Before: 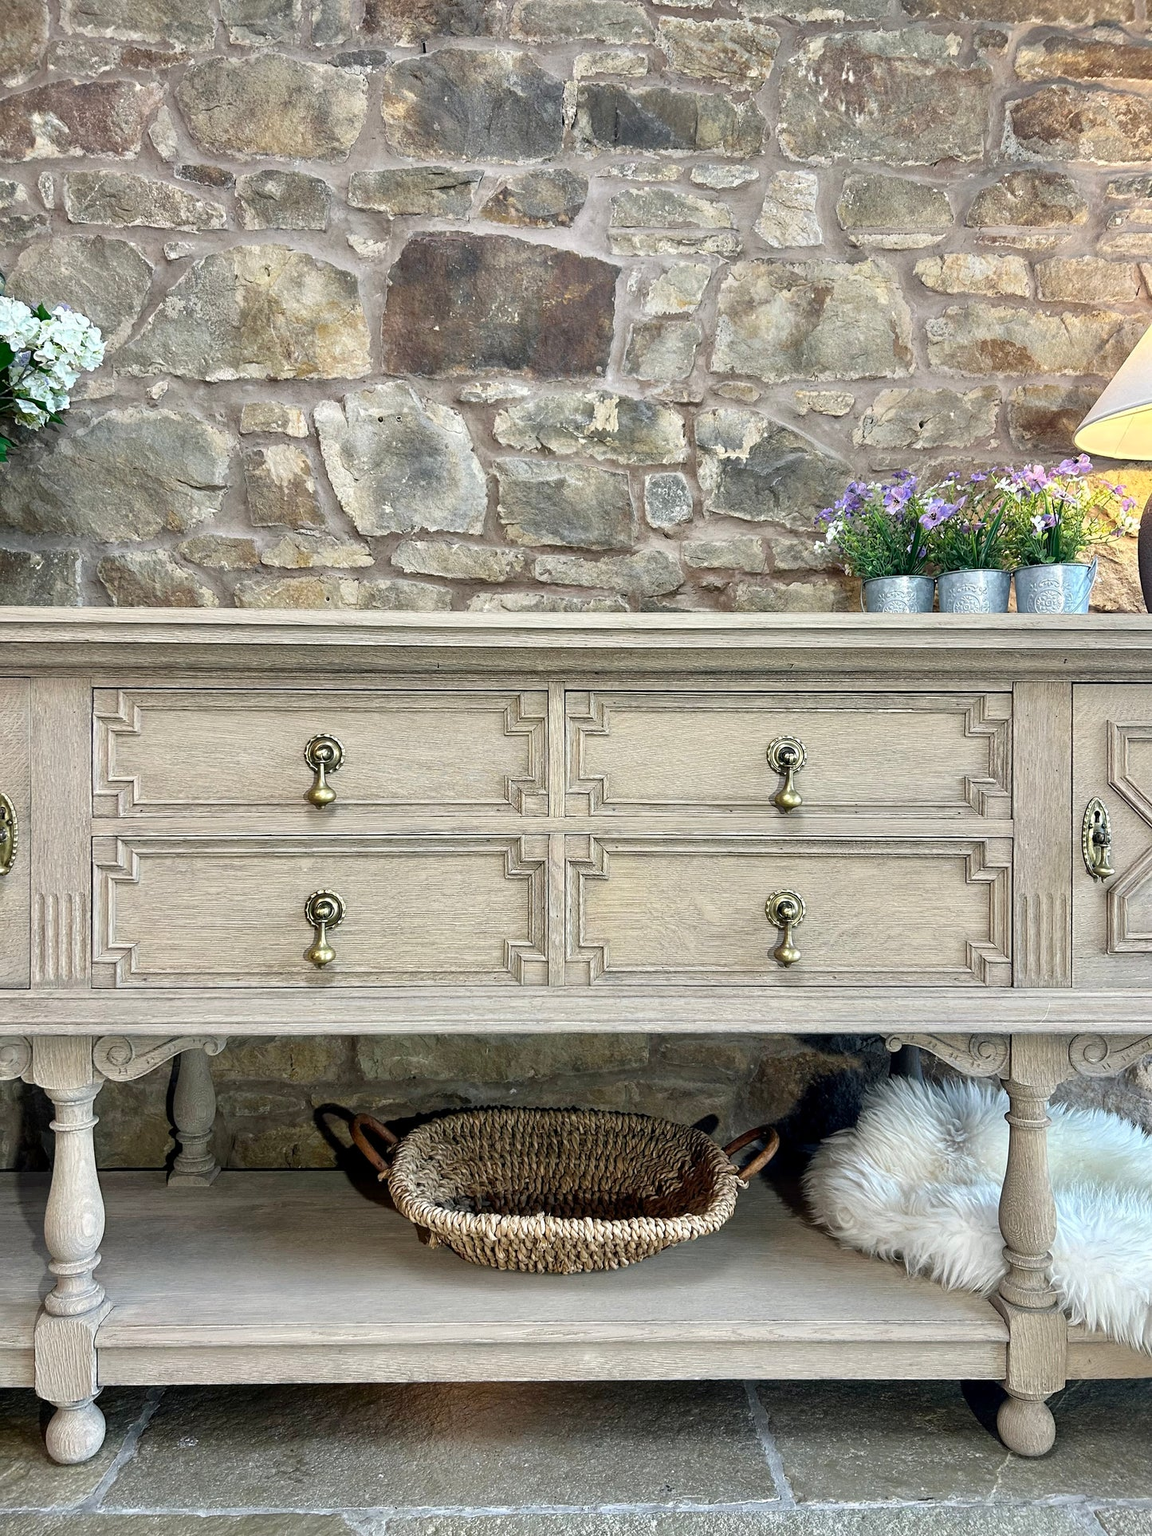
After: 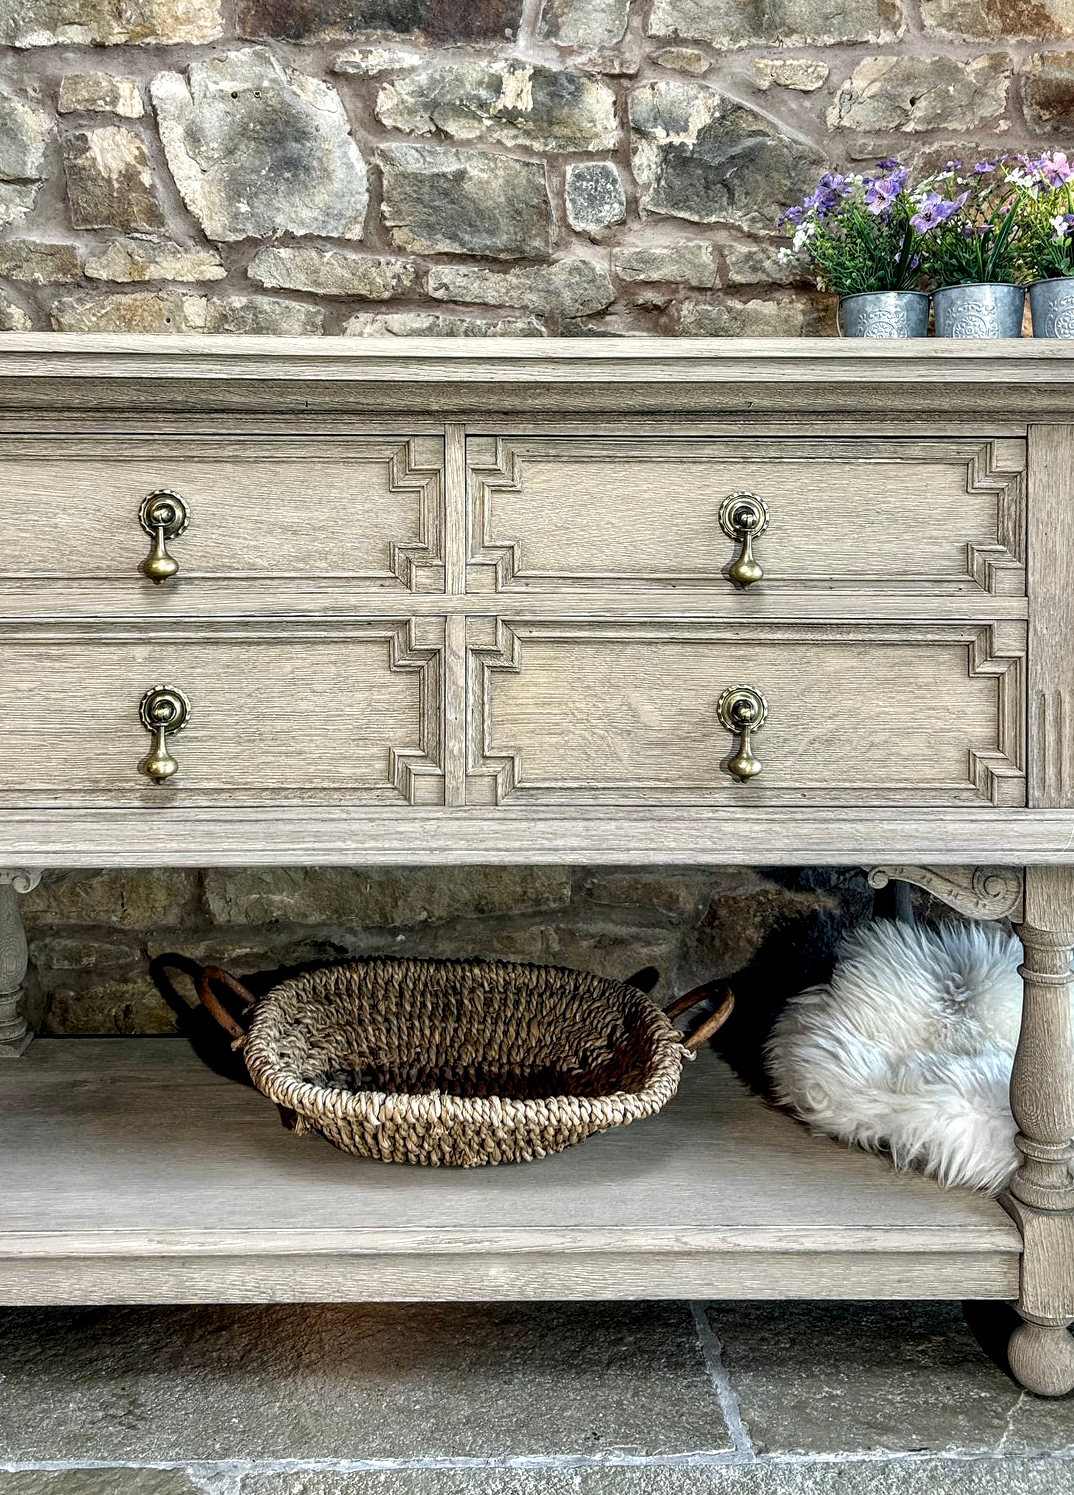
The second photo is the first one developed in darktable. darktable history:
crop: left 16.864%, top 22.384%, right 8.758%
shadows and highlights: shadows 25.8, highlights -26.33
local contrast: highlights 60%, shadows 63%, detail 160%
